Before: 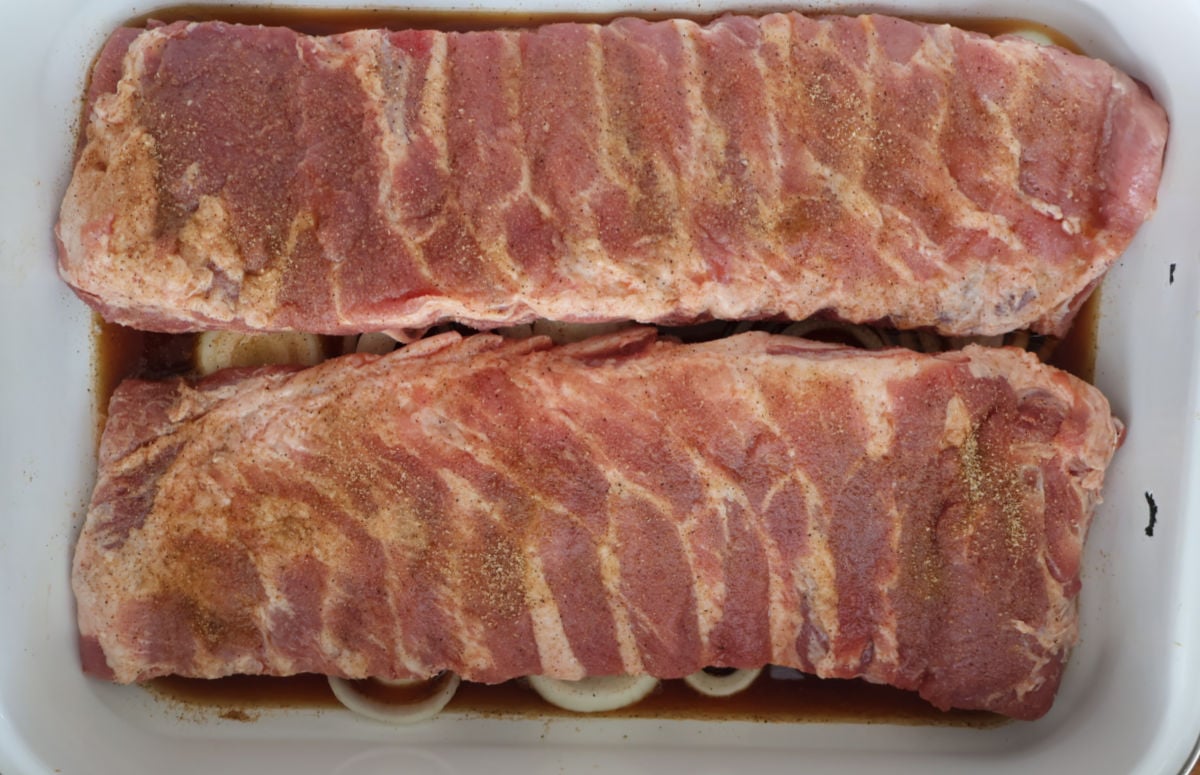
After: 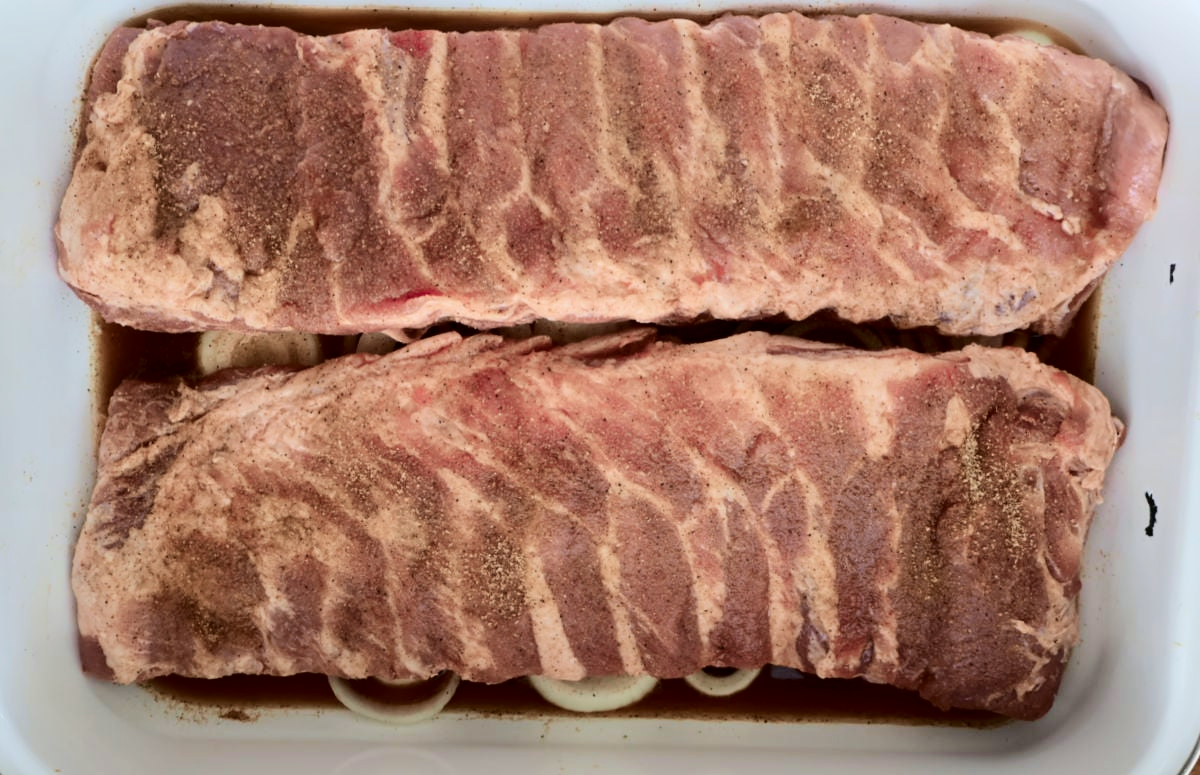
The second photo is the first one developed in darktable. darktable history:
tone curve: curves: ch0 [(0, 0) (0.049, 0.01) (0.154, 0.081) (0.491, 0.519) (0.748, 0.765) (1, 0.919)]; ch1 [(0, 0) (0.172, 0.123) (0.317, 0.272) (0.401, 0.422) (0.499, 0.497) (0.531, 0.54) (0.615, 0.603) (0.741, 0.783) (1, 1)]; ch2 [(0, 0) (0.411, 0.424) (0.483, 0.478) (0.544, 0.56) (0.686, 0.638) (1, 1)], color space Lab, independent channels, preserve colors none
tone equalizer: -8 EV -0.417 EV, -7 EV -0.389 EV, -6 EV -0.333 EV, -5 EV -0.222 EV, -3 EV 0.222 EV, -2 EV 0.333 EV, -1 EV 0.389 EV, +0 EV 0.417 EV, edges refinement/feathering 500, mask exposure compensation -1.57 EV, preserve details no
